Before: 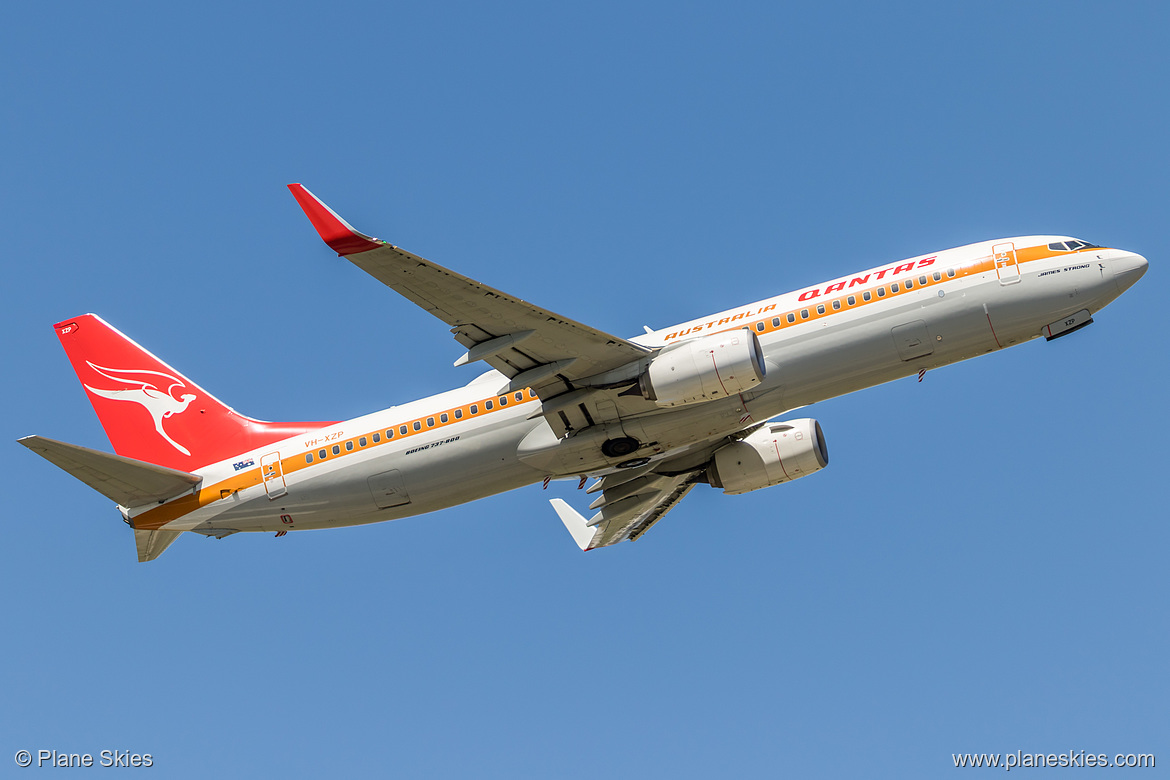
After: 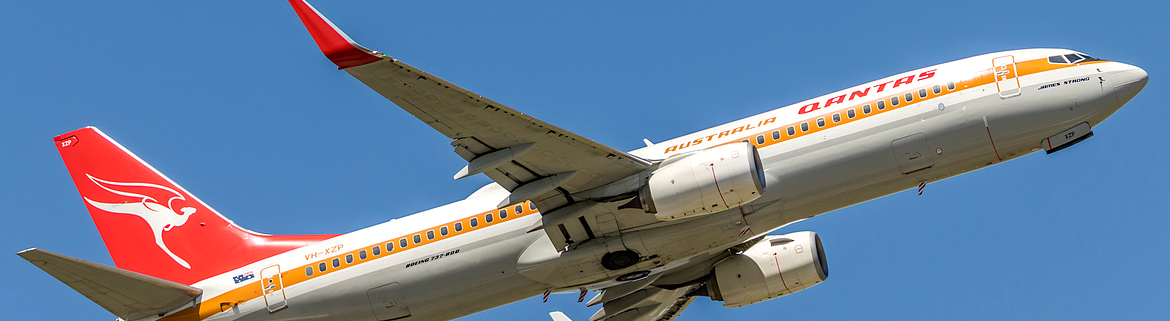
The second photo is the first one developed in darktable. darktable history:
haze removal: compatibility mode true, adaptive false
crop and rotate: top 24.008%, bottom 34.834%
